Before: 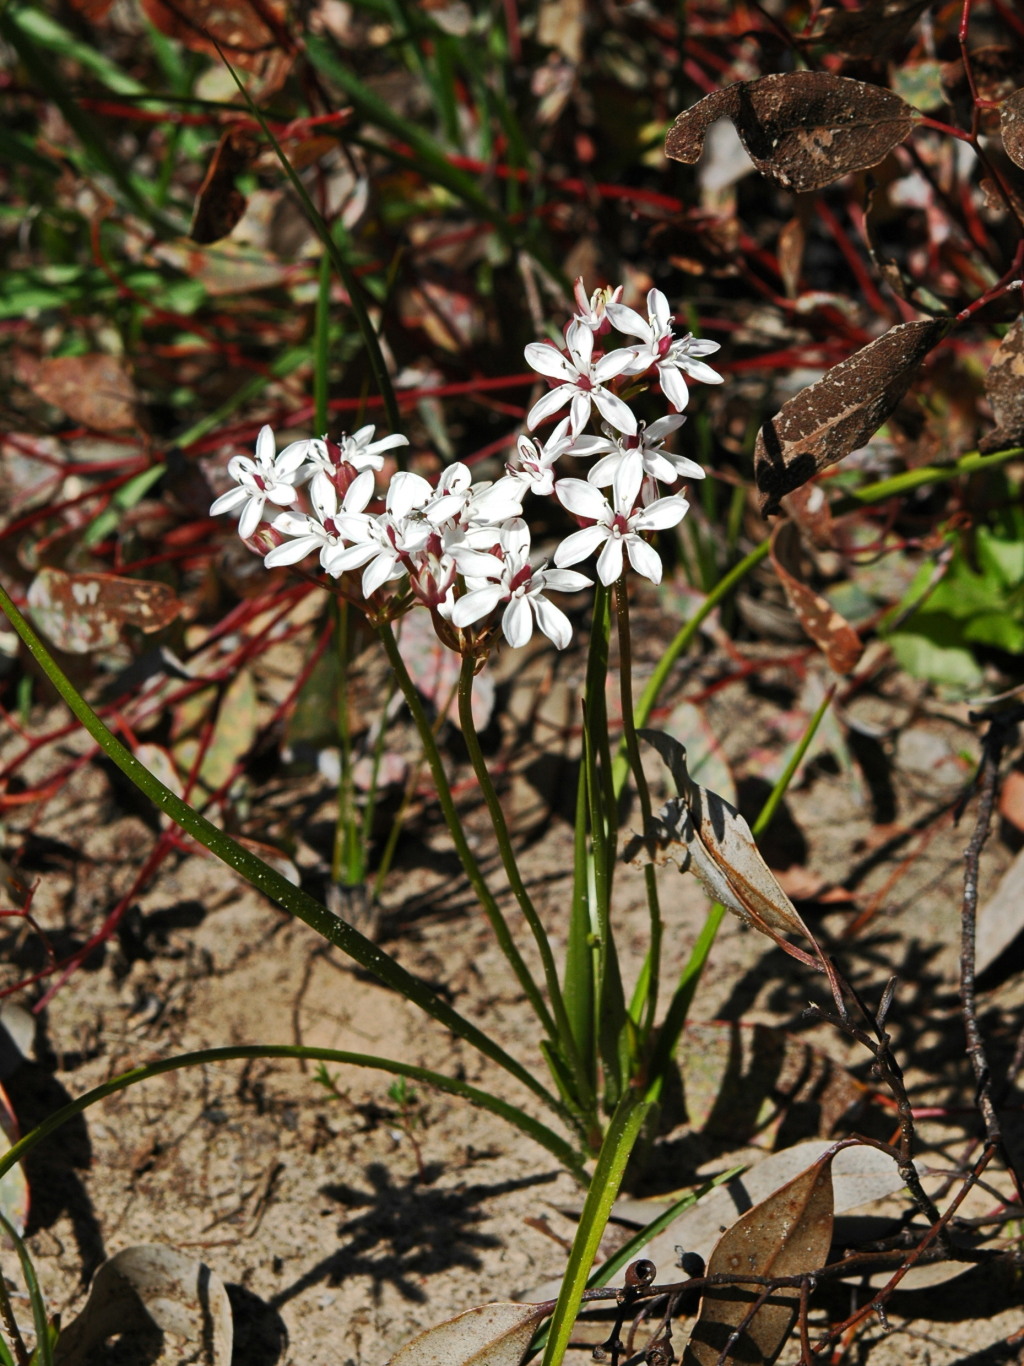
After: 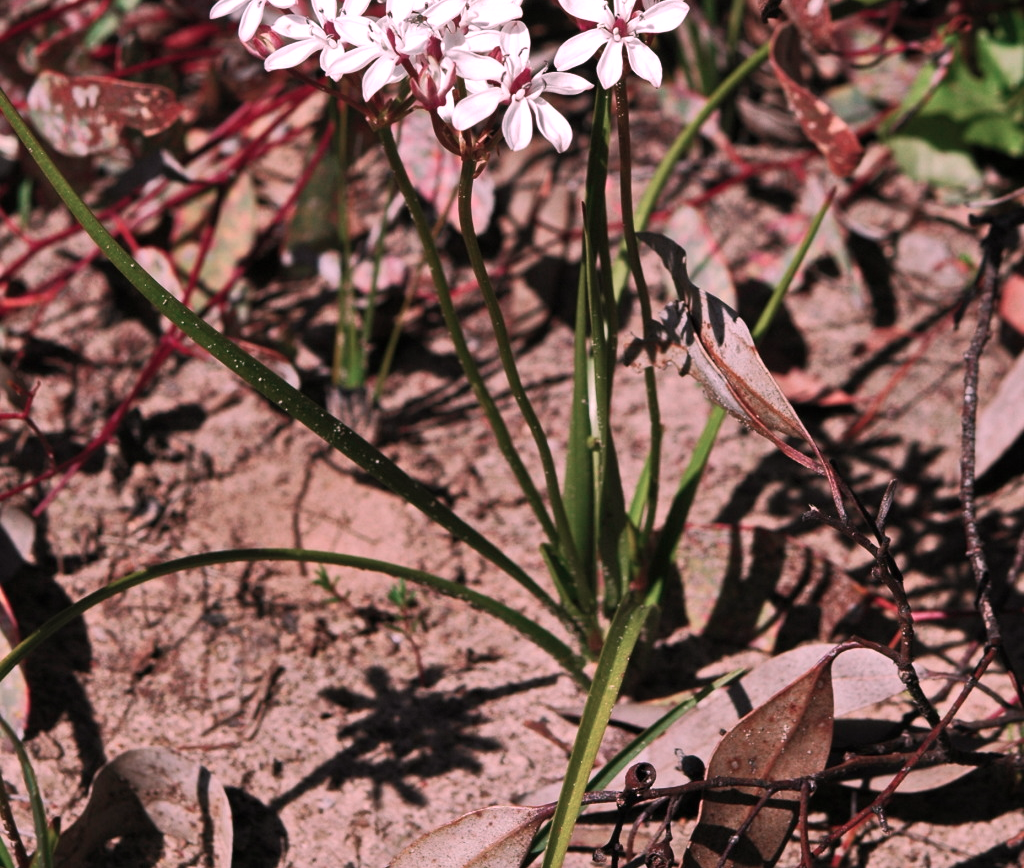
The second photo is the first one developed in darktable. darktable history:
white balance: red 1.188, blue 1.11
crop and rotate: top 36.435%
color contrast: blue-yellow contrast 0.62
